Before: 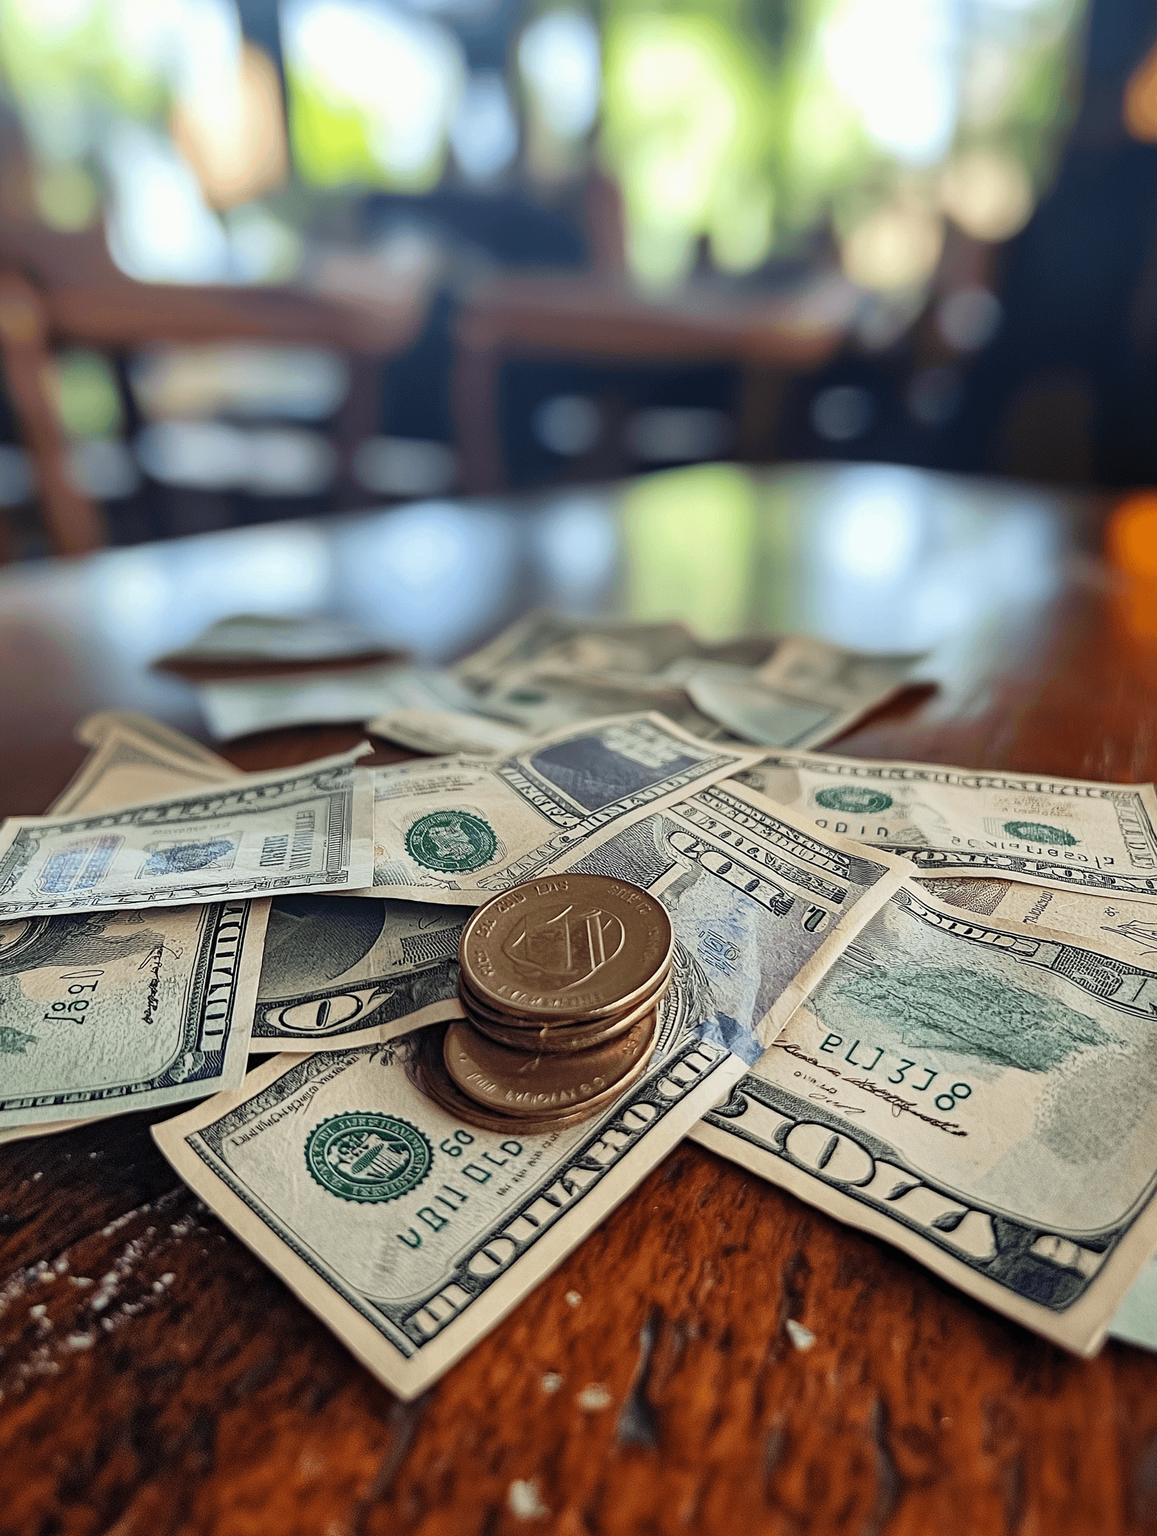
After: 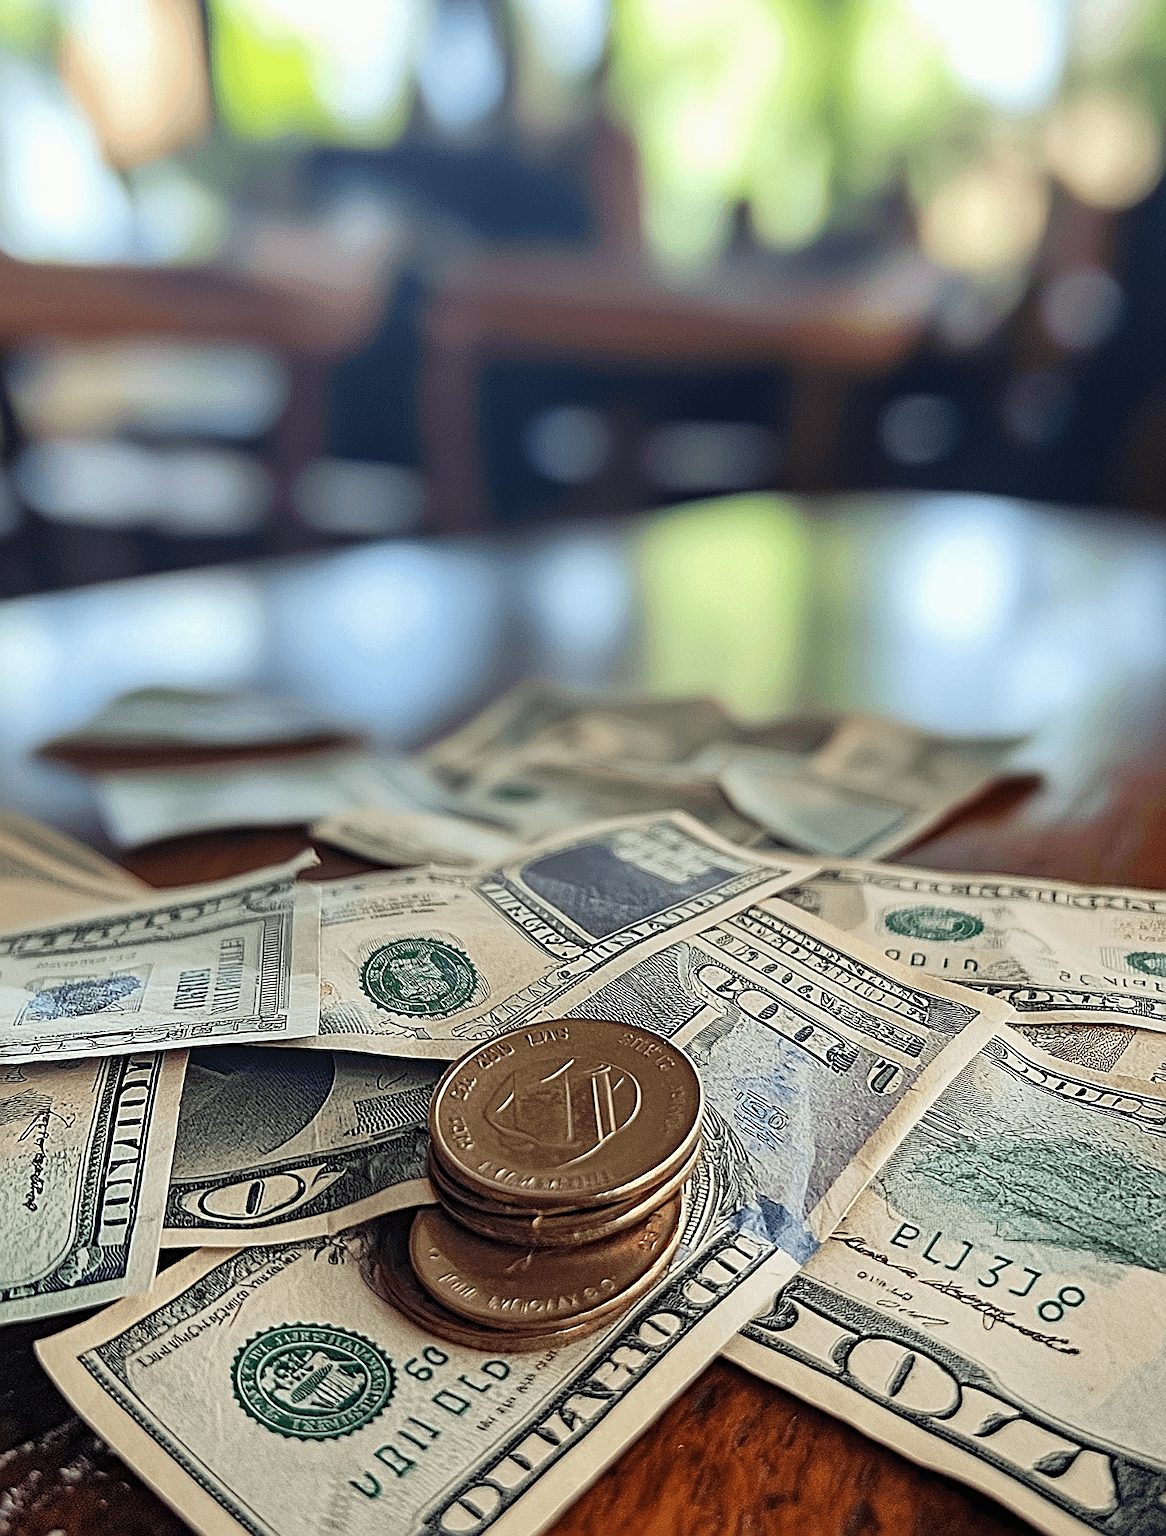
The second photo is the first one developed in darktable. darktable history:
color balance rgb: global vibrance 6.81%, saturation formula JzAzBz (2021)
crop and rotate: left 10.77%, top 5.1%, right 10.41%, bottom 16.76%
sharpen: radius 2.531, amount 0.628
